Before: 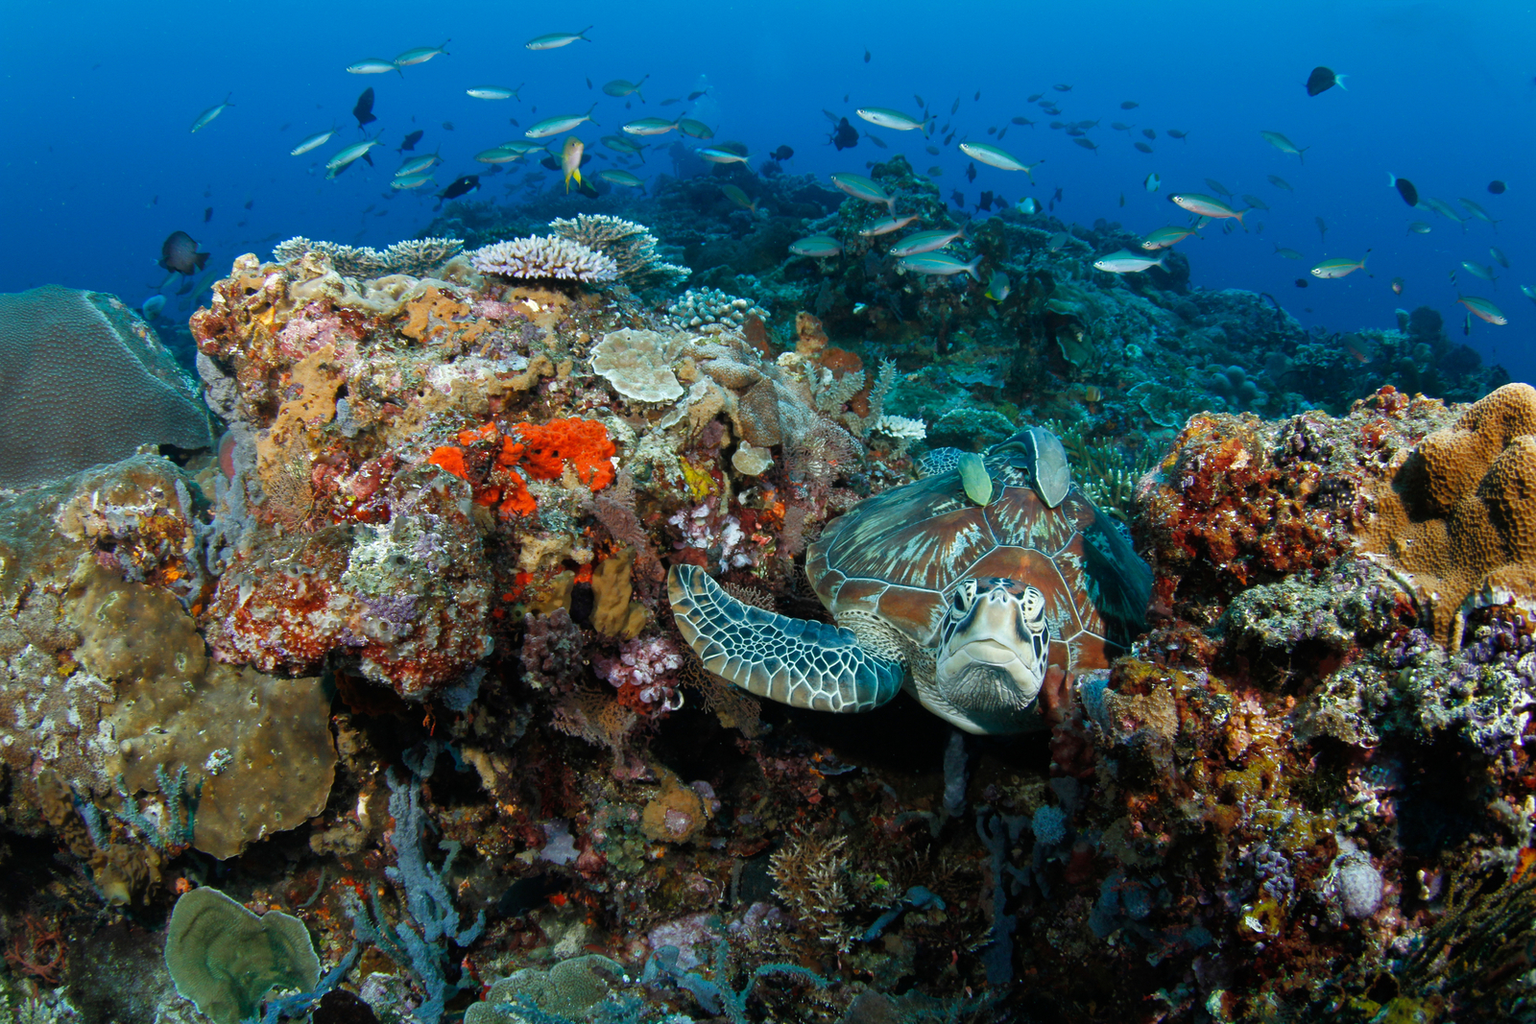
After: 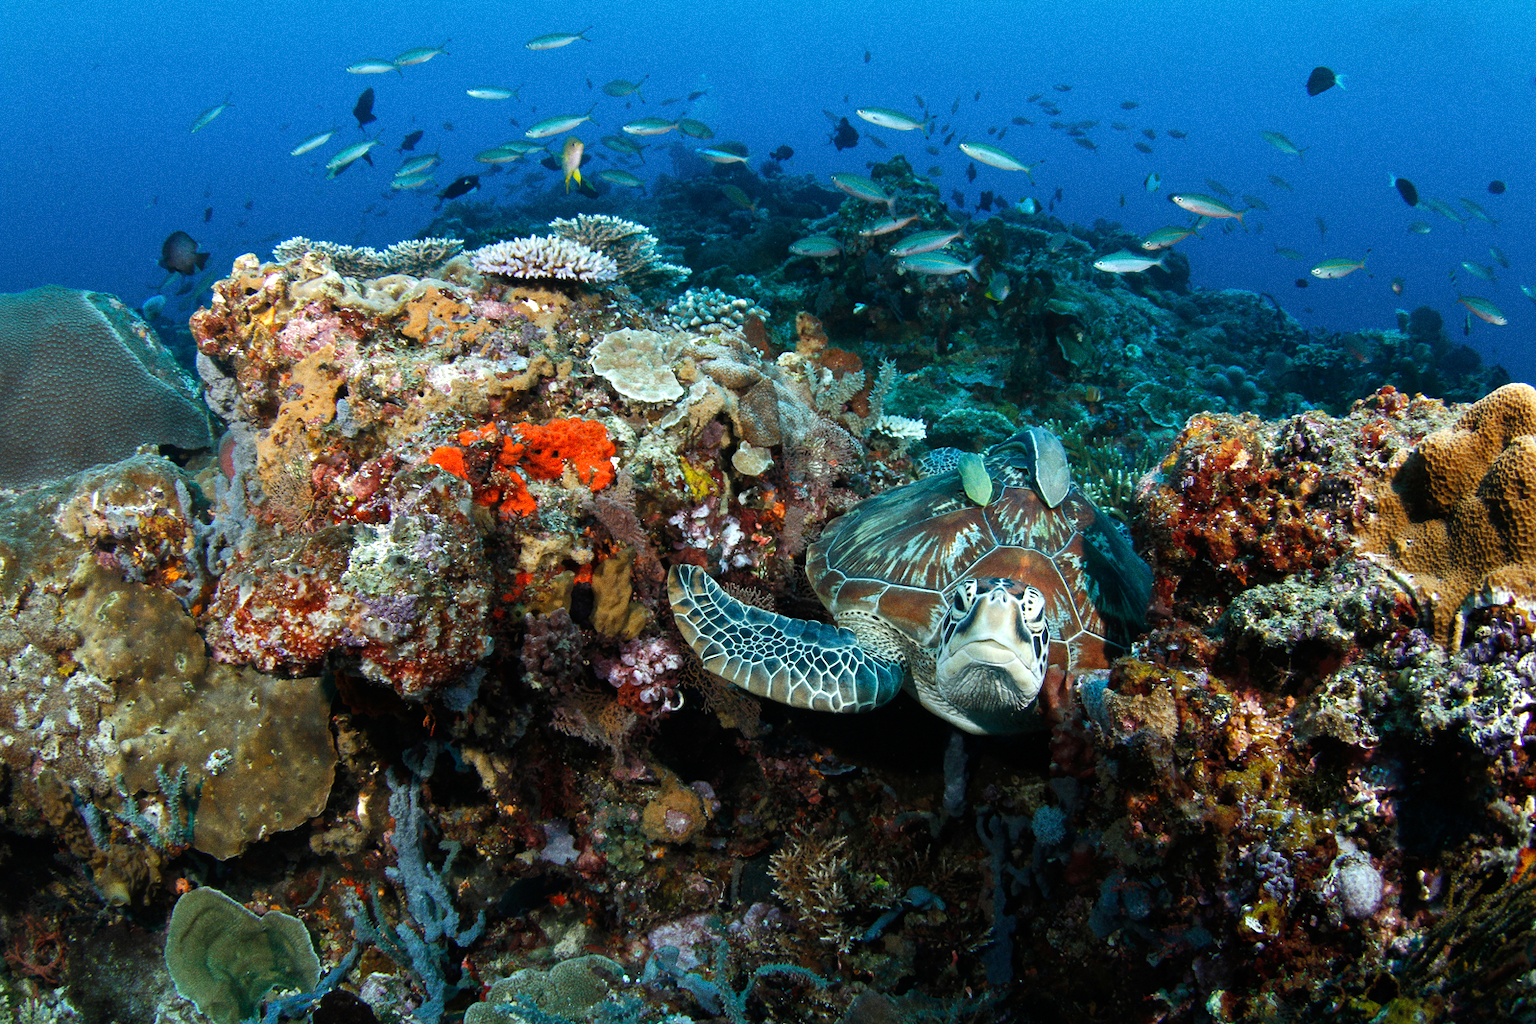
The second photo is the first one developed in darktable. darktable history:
grain: coarseness 0.09 ISO
tone equalizer: -8 EV -0.417 EV, -7 EV -0.389 EV, -6 EV -0.333 EV, -5 EV -0.222 EV, -3 EV 0.222 EV, -2 EV 0.333 EV, -1 EV 0.389 EV, +0 EV 0.417 EV, edges refinement/feathering 500, mask exposure compensation -1.57 EV, preserve details no
